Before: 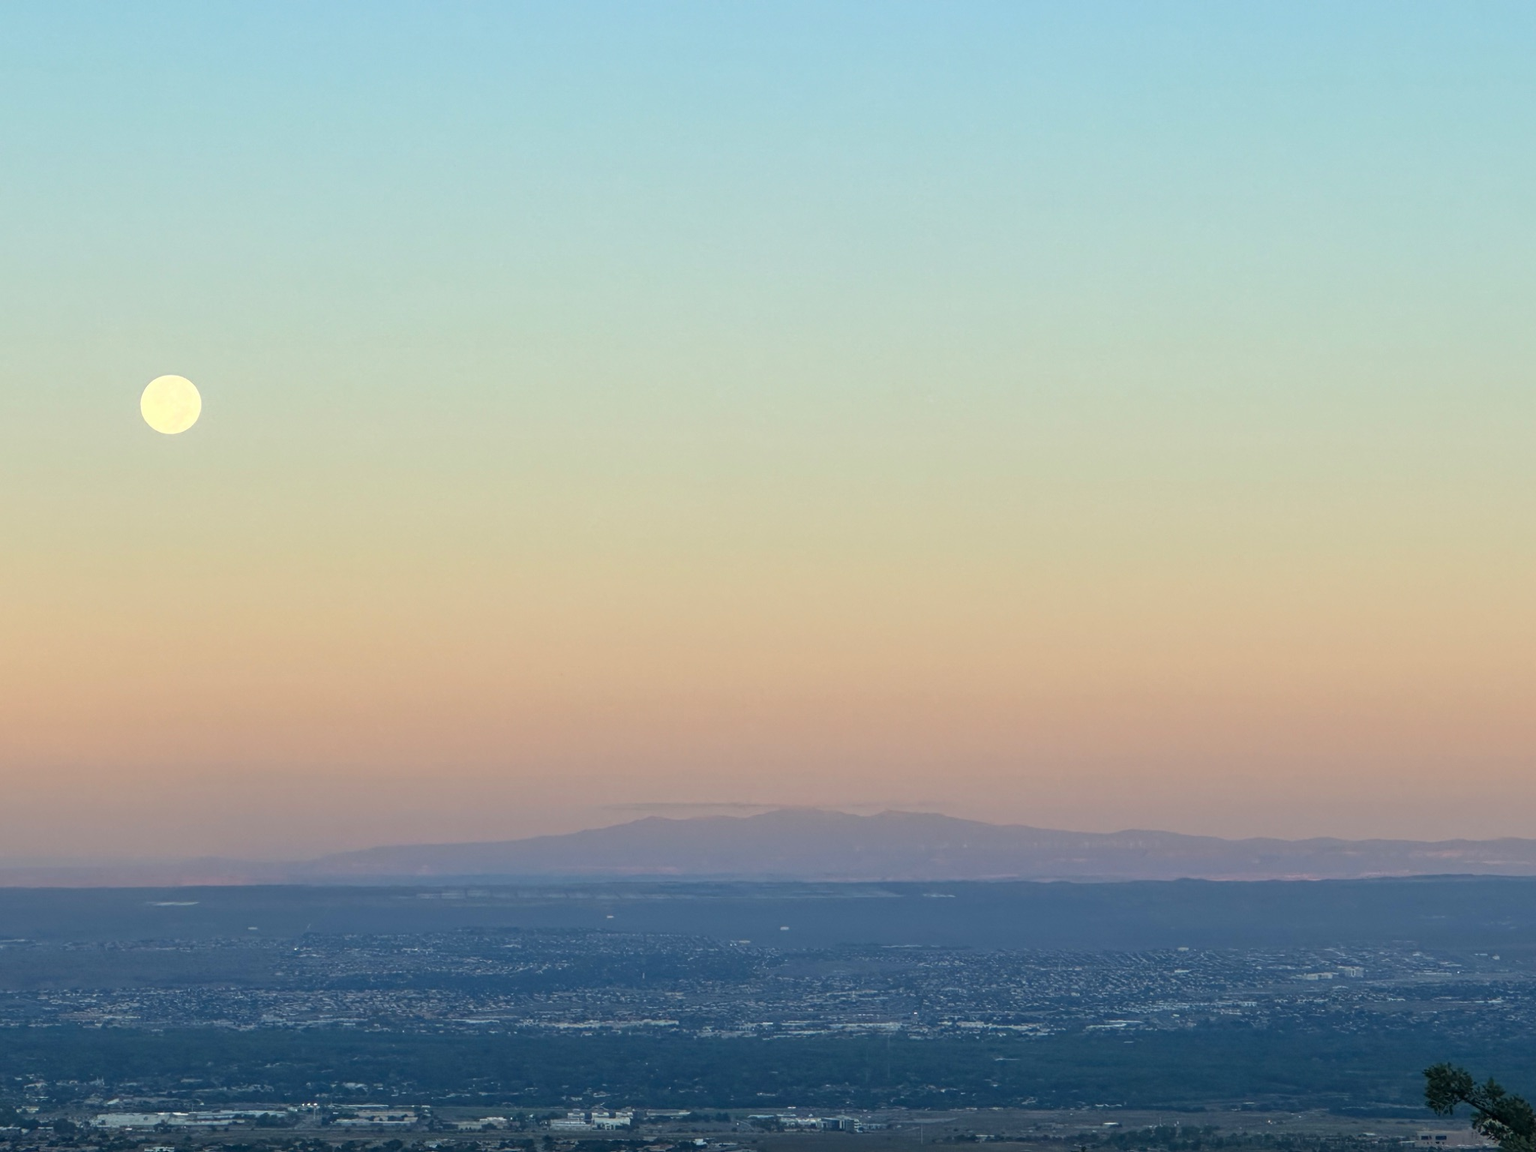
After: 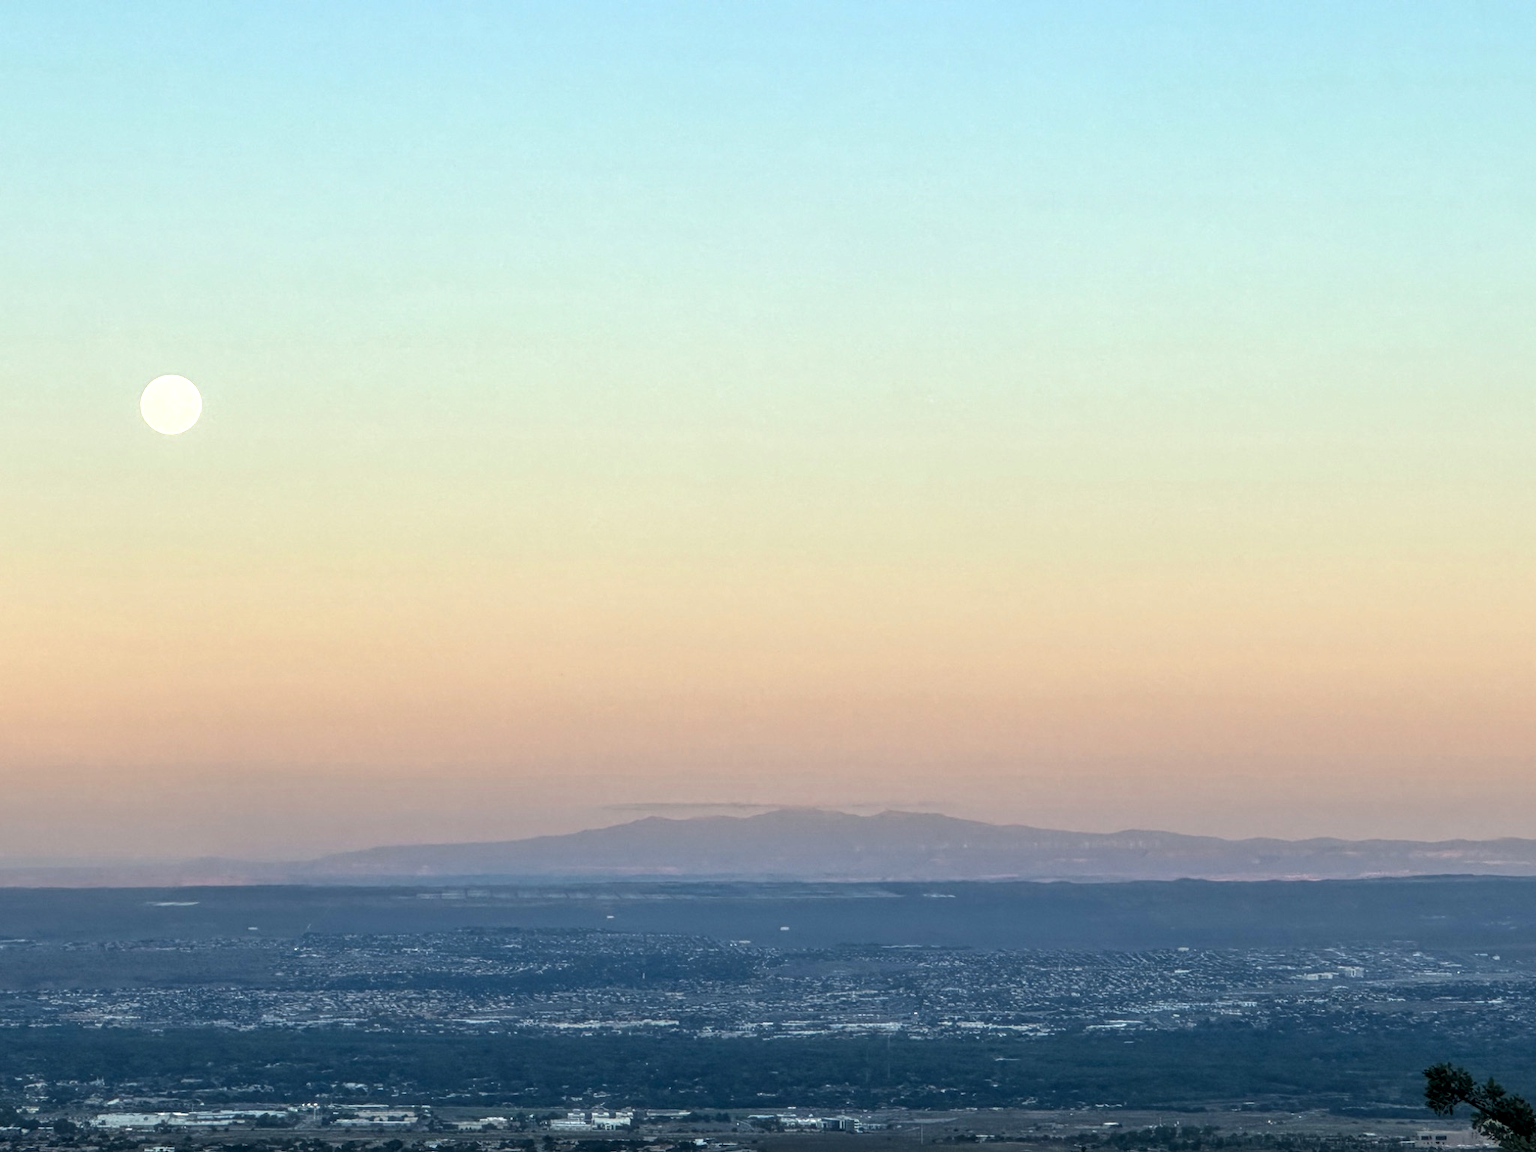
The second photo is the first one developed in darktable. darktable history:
tone equalizer: -8 EV -0.391 EV, -7 EV -0.402 EV, -6 EV -0.37 EV, -5 EV -0.194 EV, -3 EV 0.203 EV, -2 EV 0.335 EV, -1 EV 0.413 EV, +0 EV 0.44 EV, edges refinement/feathering 500, mask exposure compensation -1.57 EV, preserve details no
local contrast: highlights 23%, detail 150%
haze removal: strength -0.109, compatibility mode true, adaptive false
